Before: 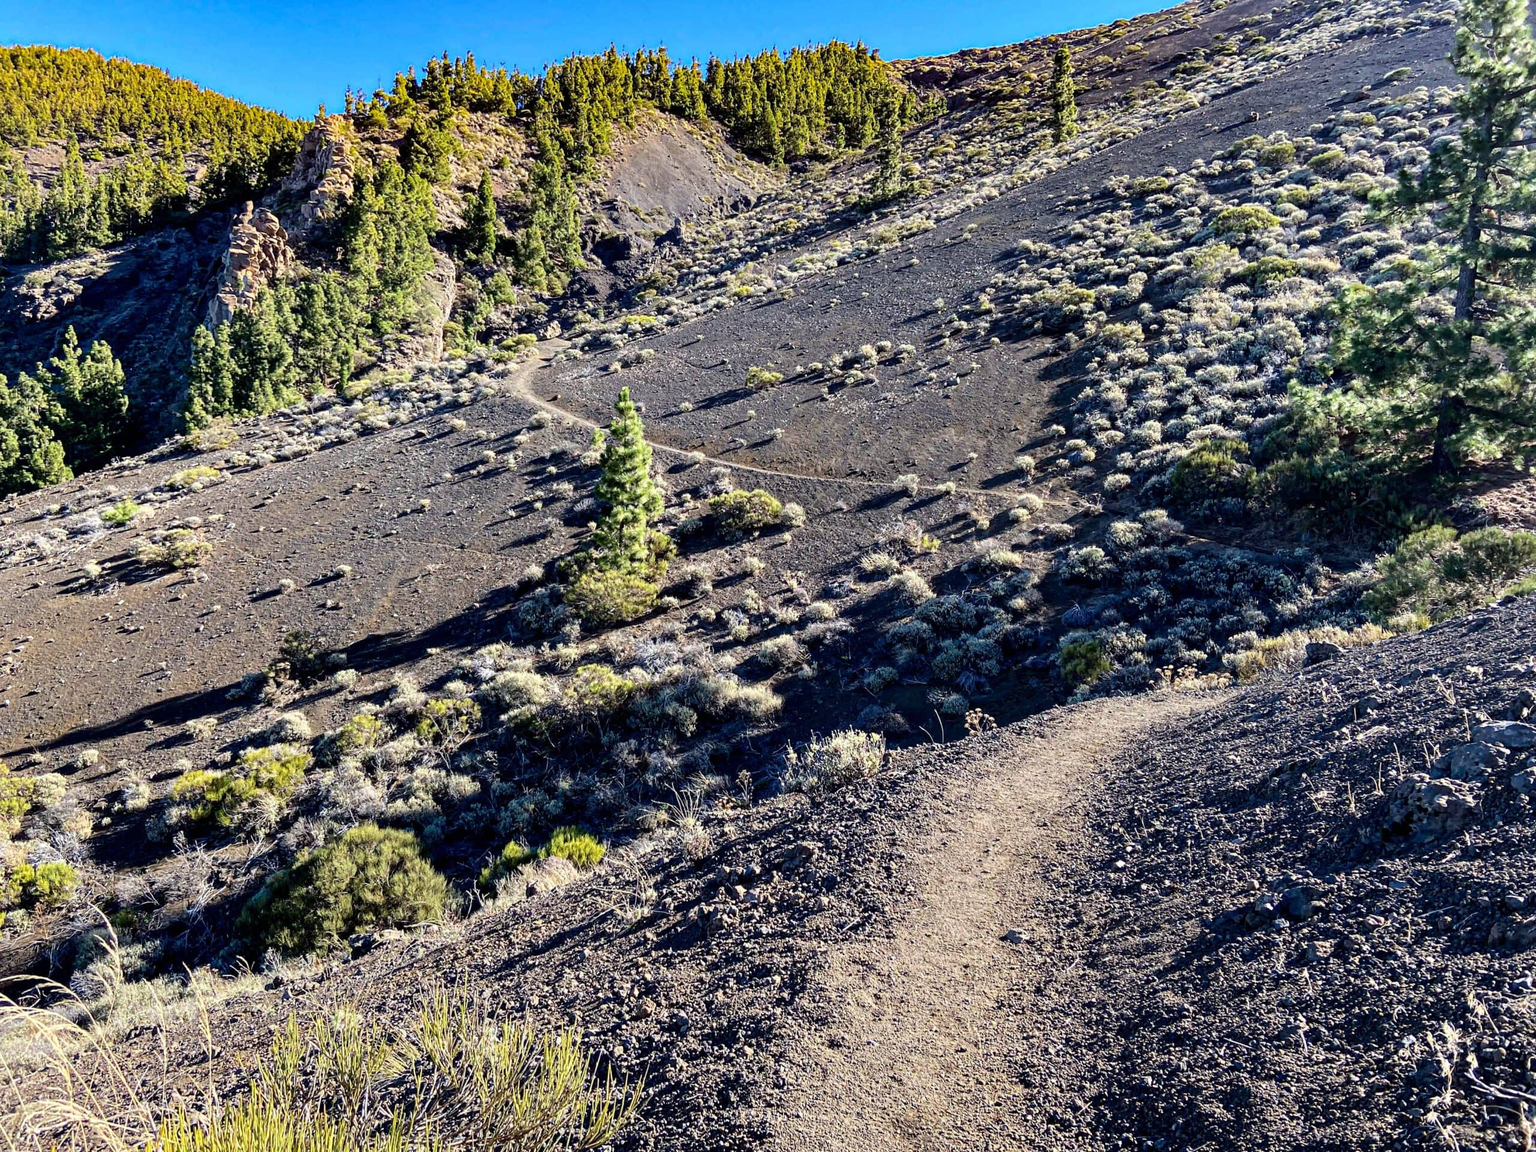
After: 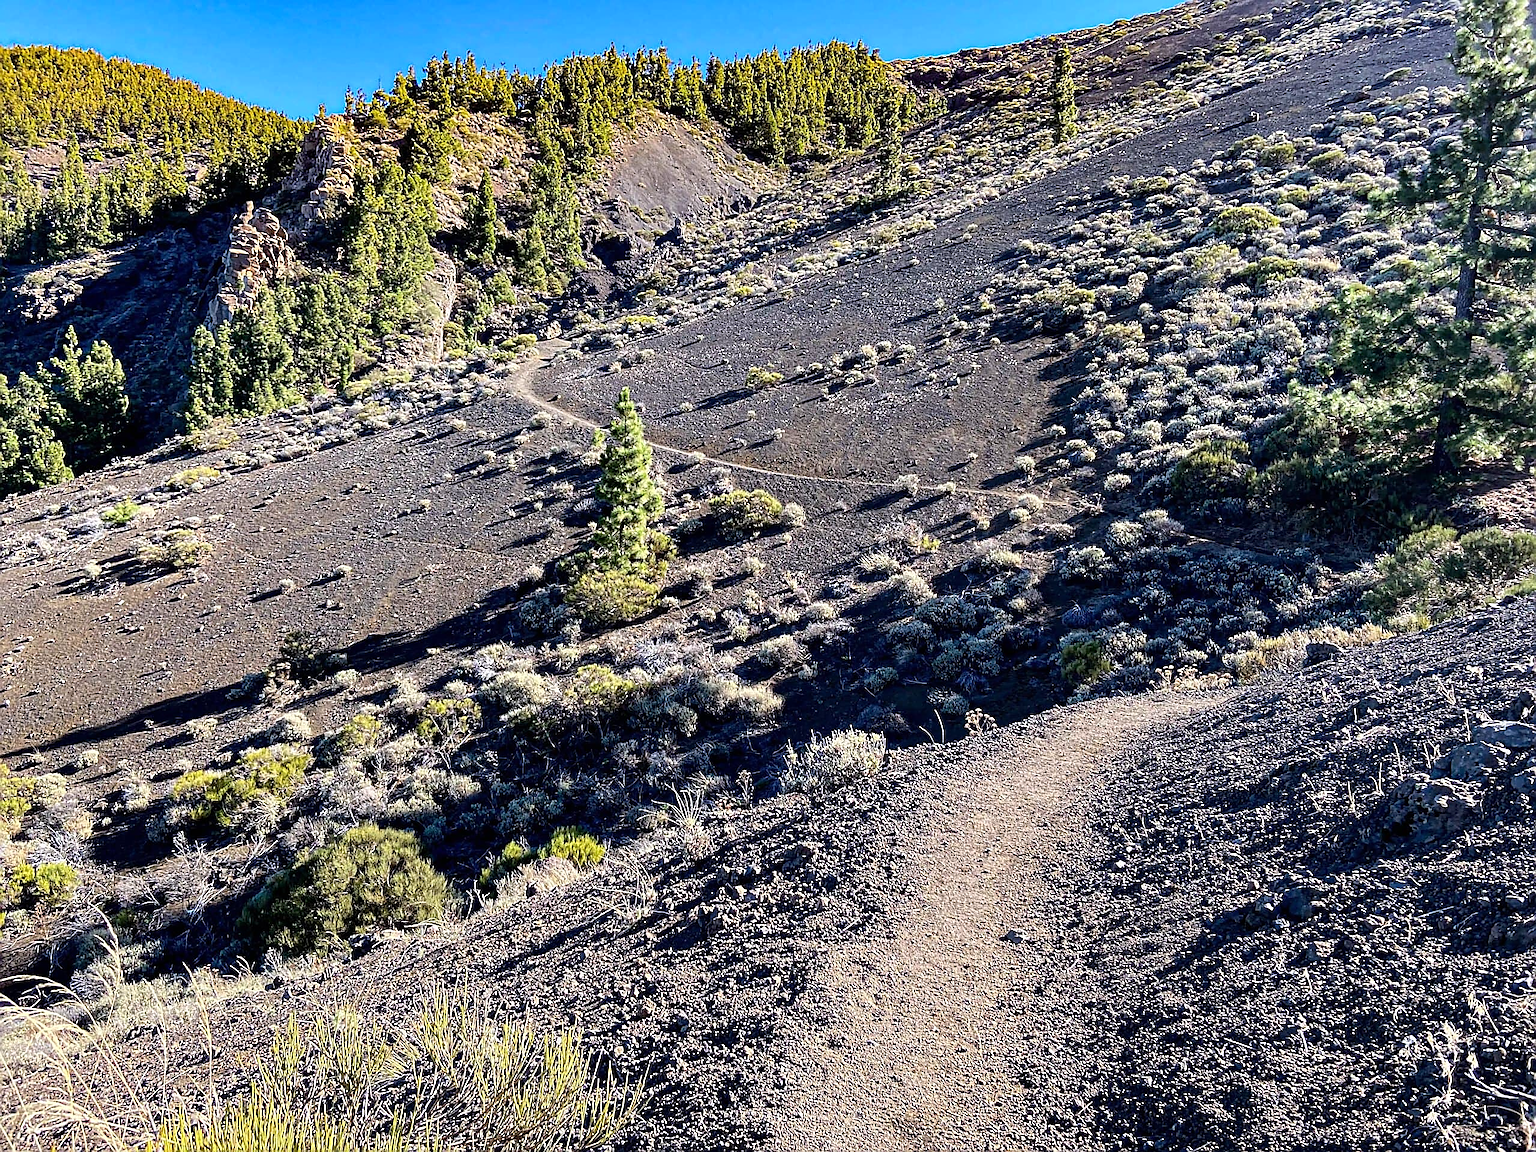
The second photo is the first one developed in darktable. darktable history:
white balance: red 1.009, blue 1.027
sharpen: radius 1.4, amount 1.25, threshold 0.7
